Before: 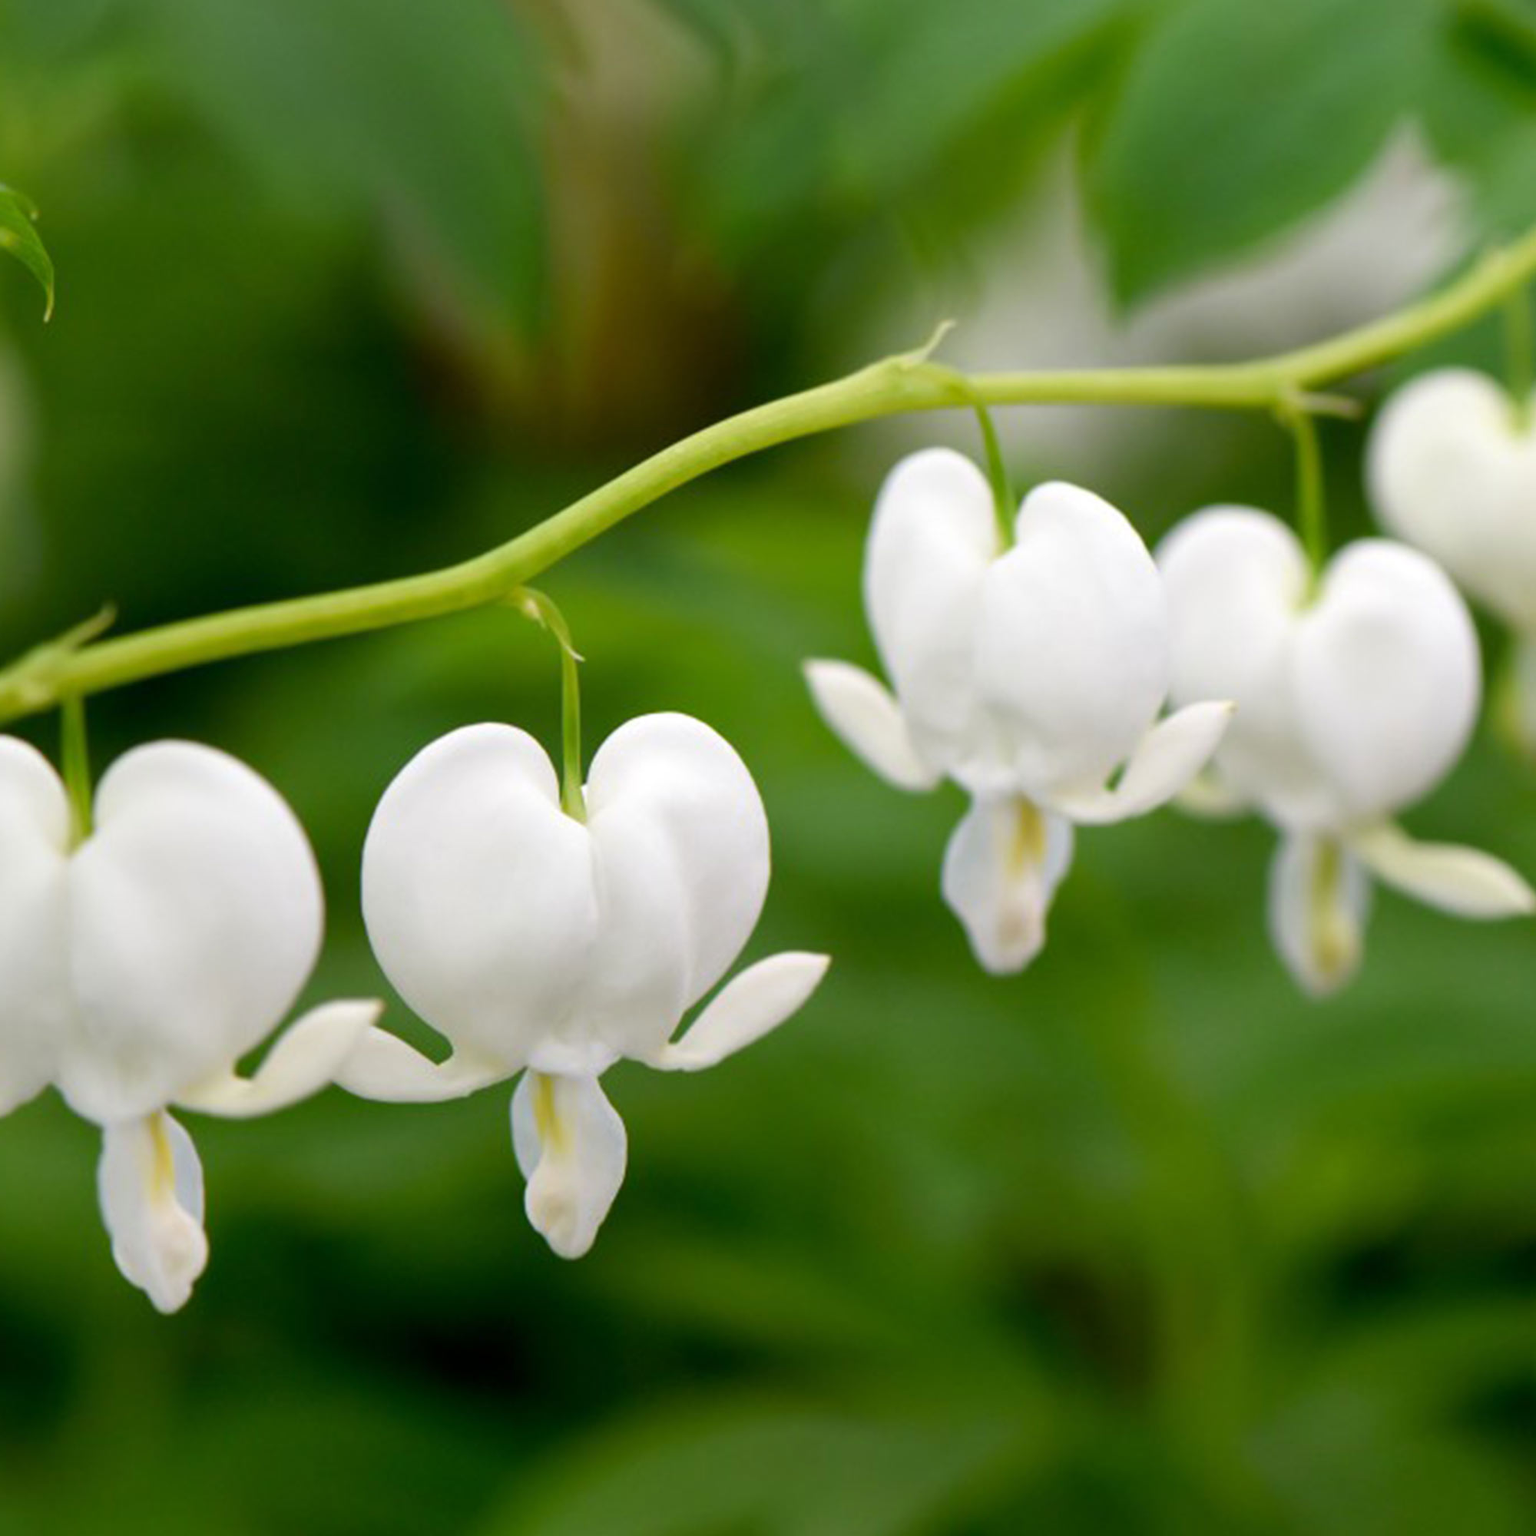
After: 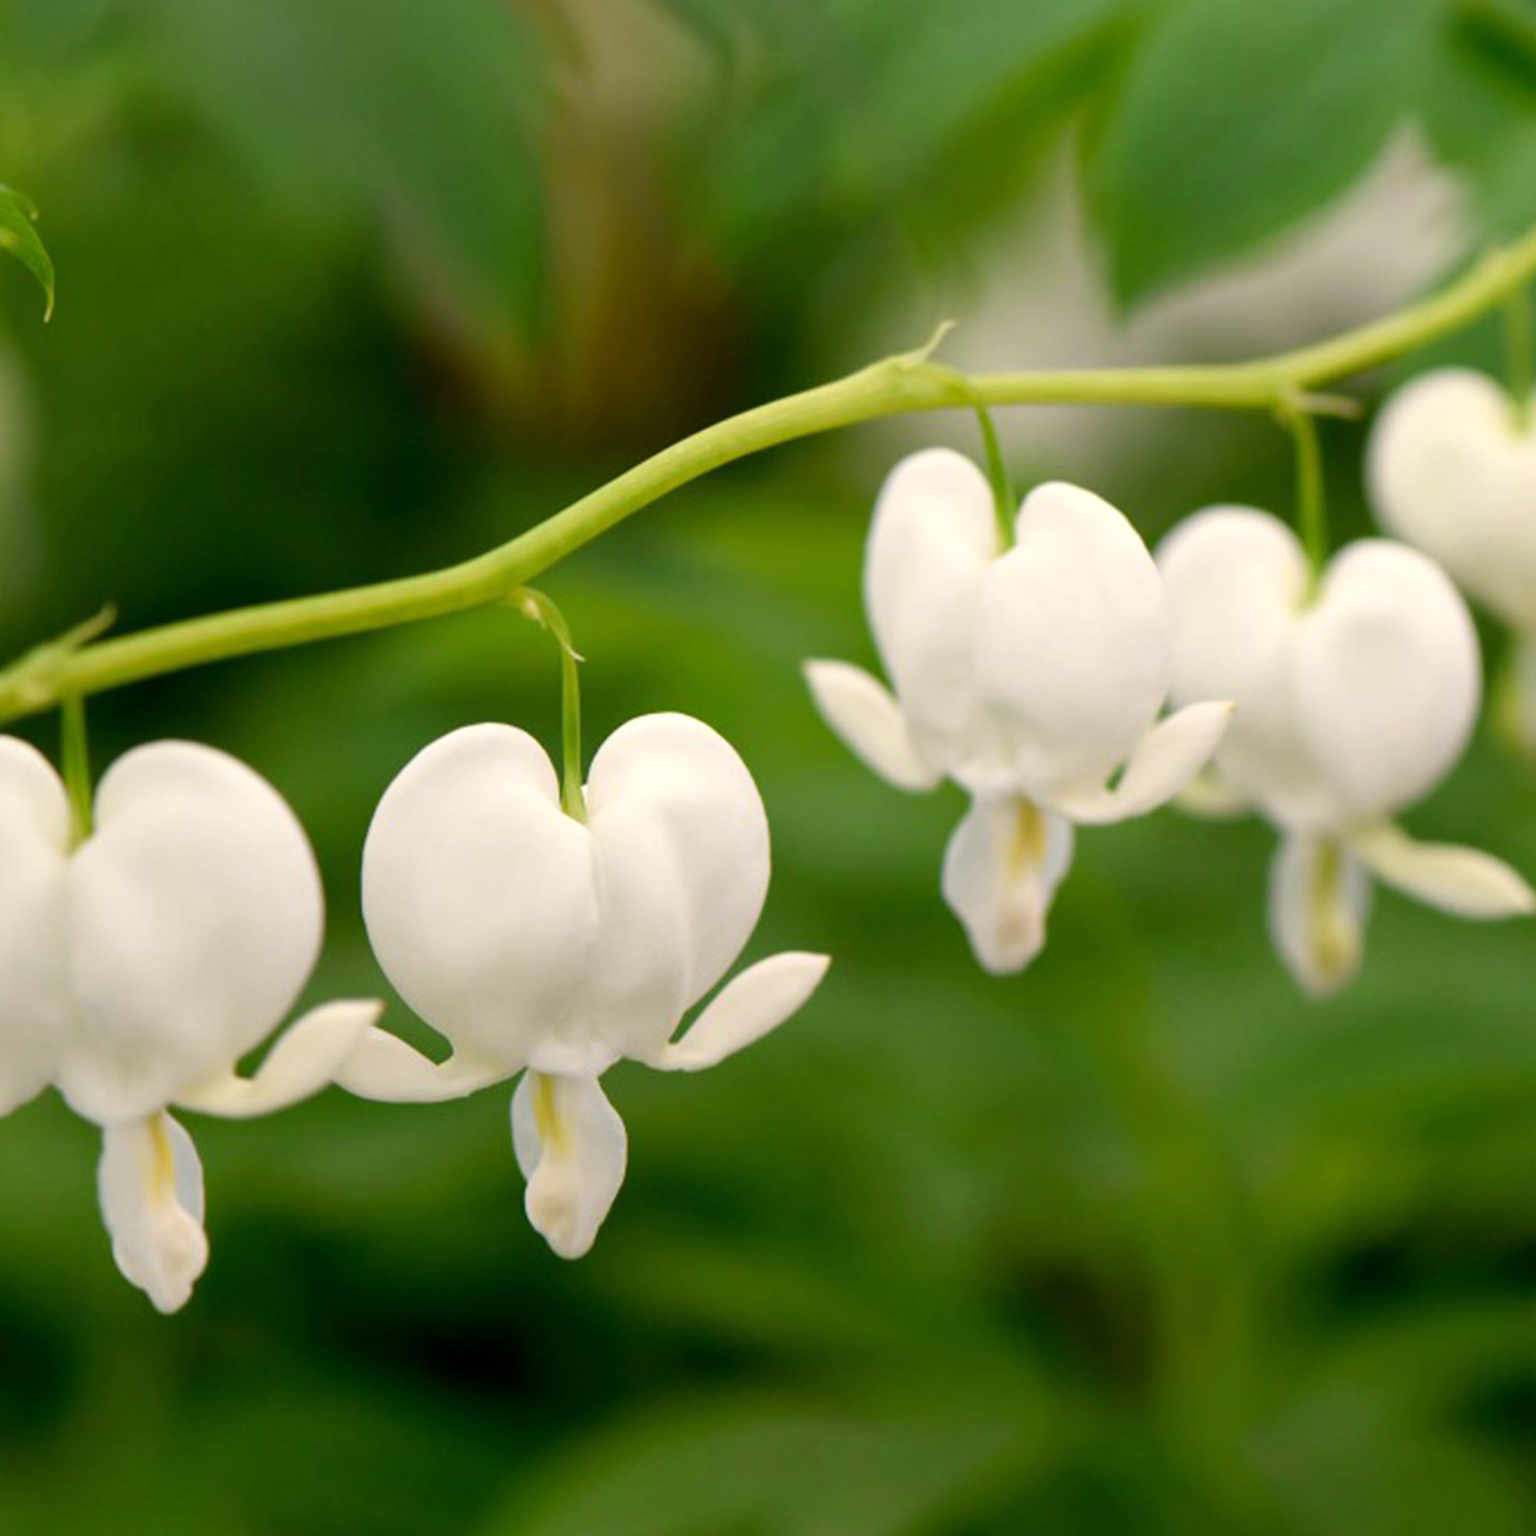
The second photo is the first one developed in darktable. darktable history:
white balance: red 1.045, blue 0.932
